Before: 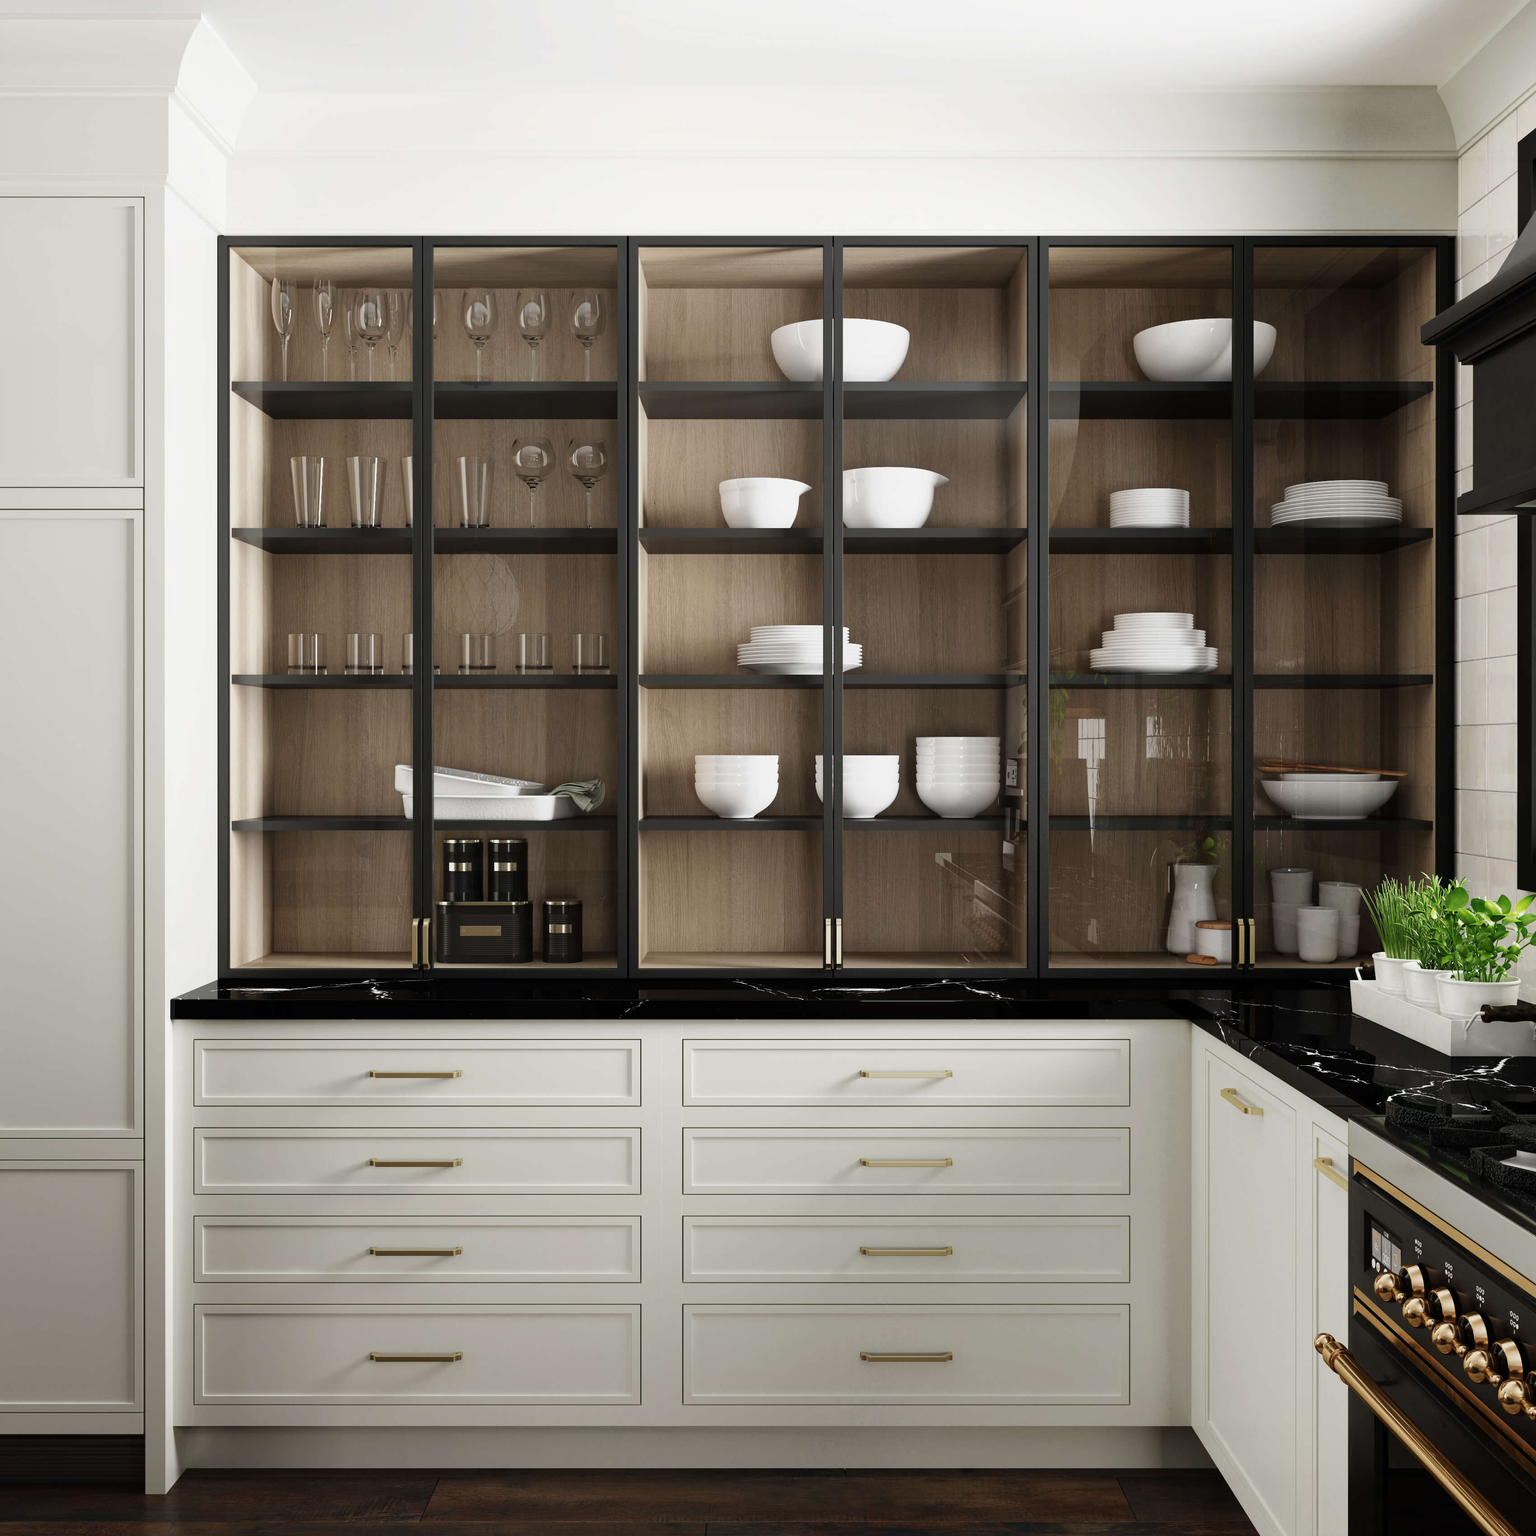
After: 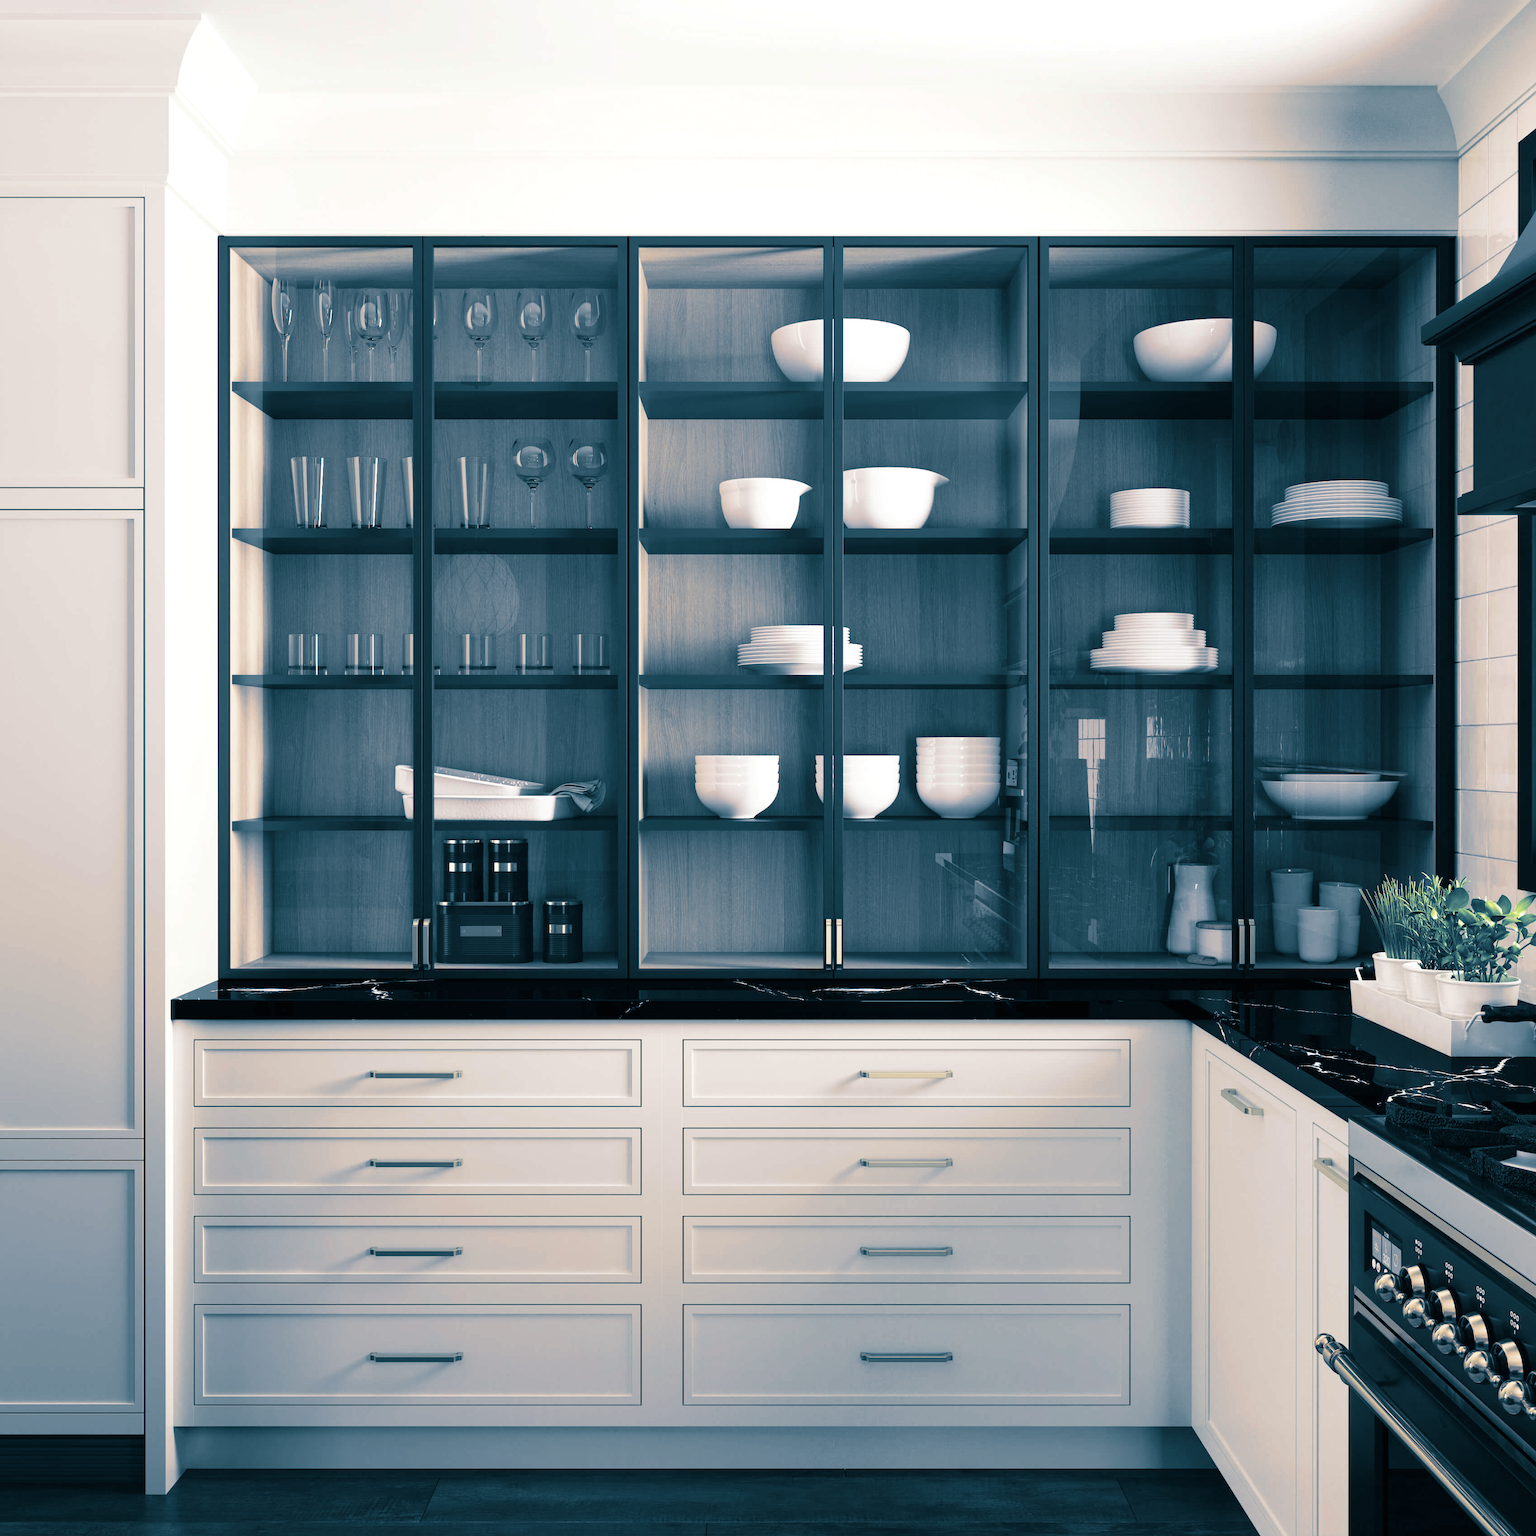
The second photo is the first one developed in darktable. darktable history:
tone equalizer: on, module defaults
rgb levels: mode RGB, independent channels, levels [[0, 0.474, 1], [0, 0.5, 1], [0, 0.5, 1]]
exposure: black level correction 0, exposure 0.2 EV, compensate exposure bias true, compensate highlight preservation false
split-toning: shadows › hue 212.4°, balance -70
